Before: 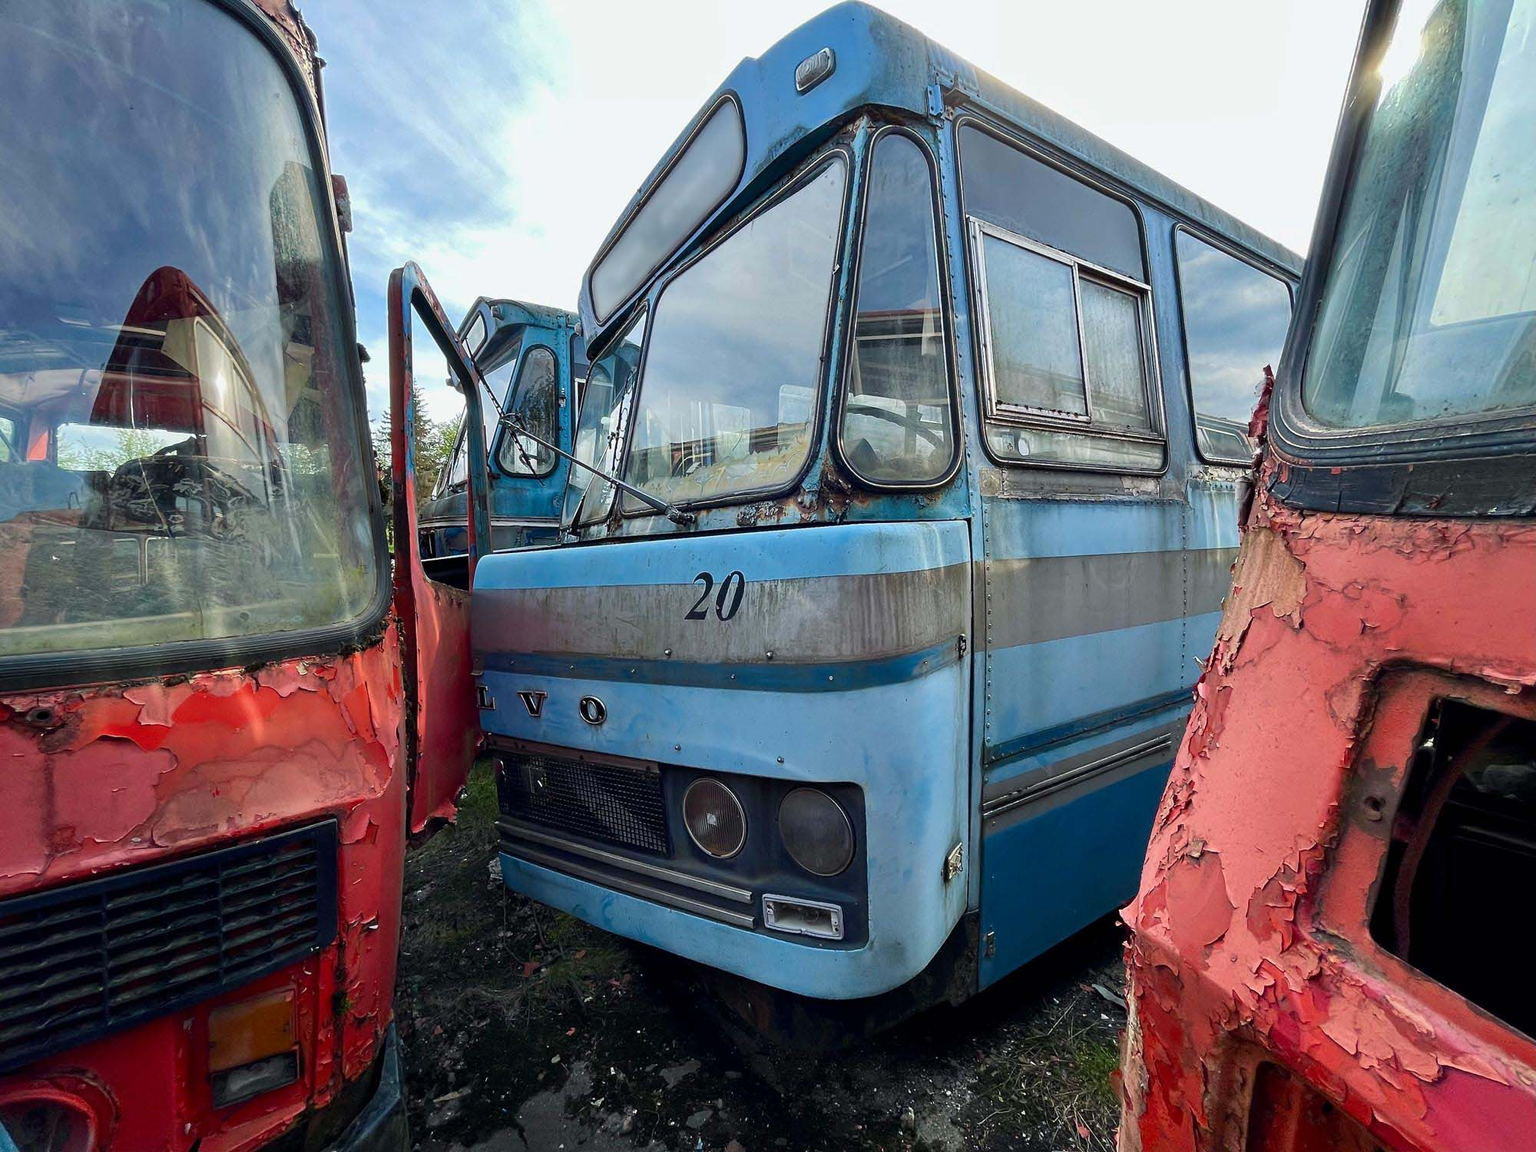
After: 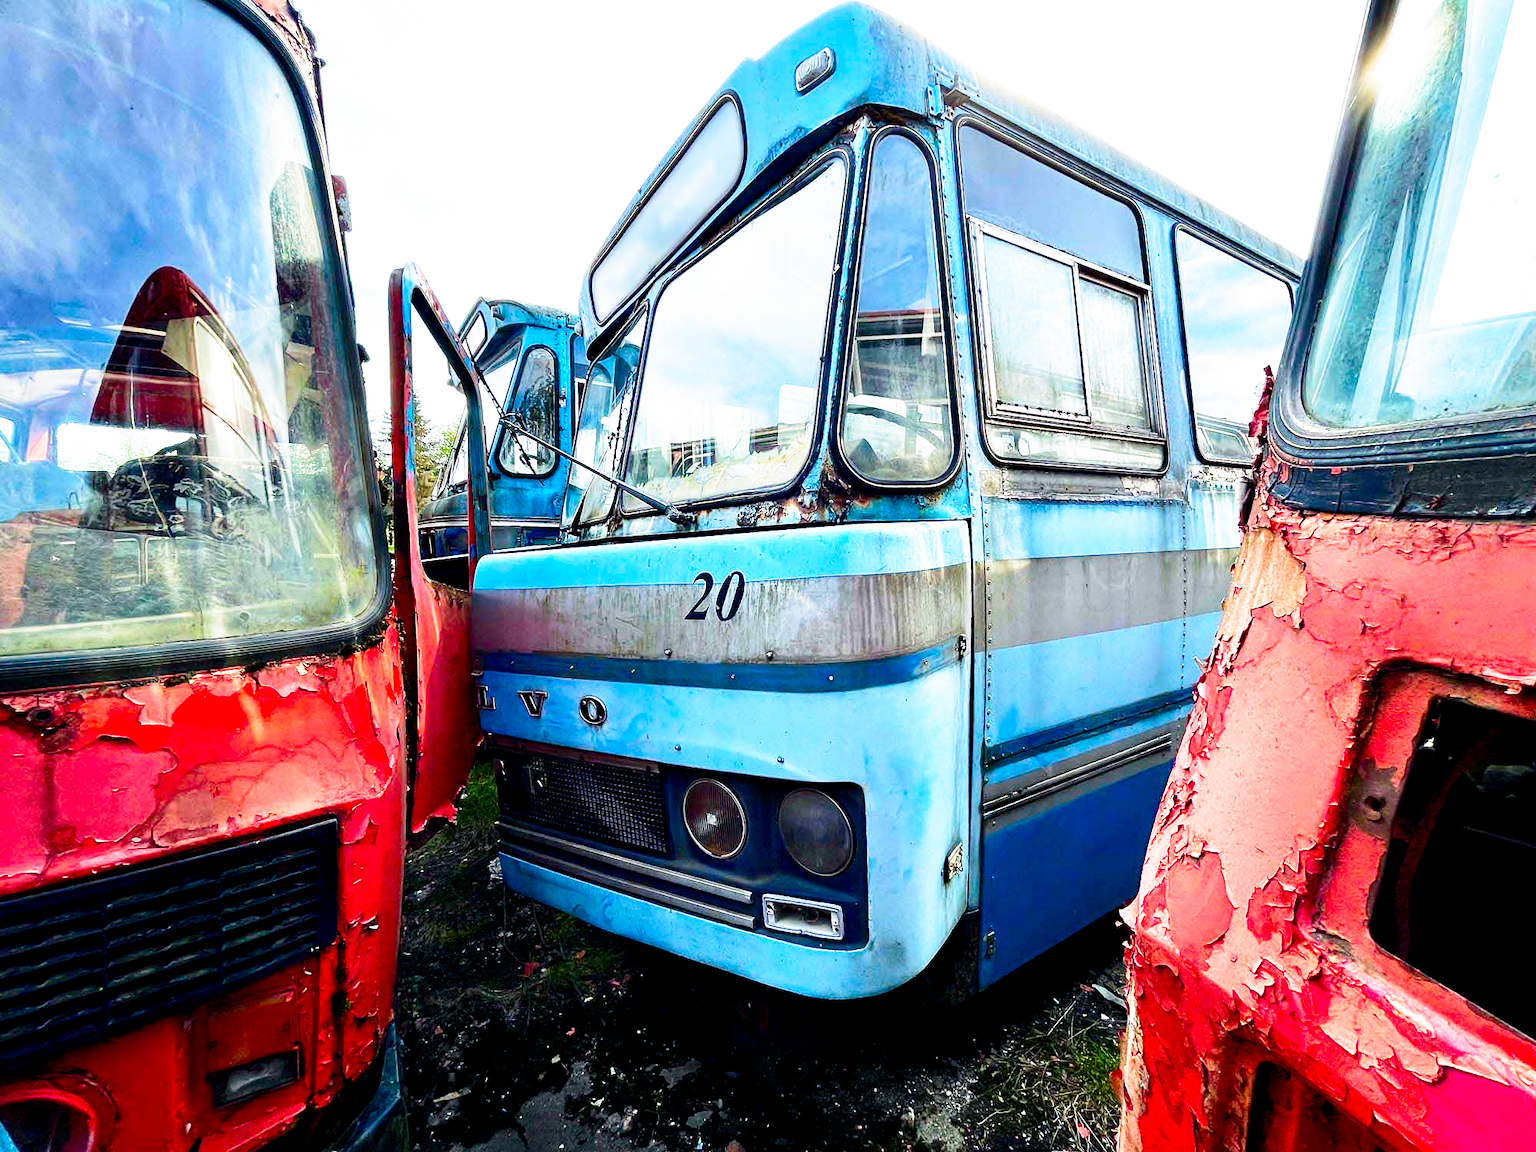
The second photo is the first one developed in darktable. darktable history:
filmic rgb: middle gray luminance 8.8%, black relative exposure -6.3 EV, white relative exposure 2.7 EV, threshold 6 EV, target black luminance 0%, hardness 4.74, latitude 73.47%, contrast 1.332, shadows ↔ highlights balance 10.13%, add noise in highlights 0, preserve chrominance no, color science v3 (2019), use custom middle-gray values true, iterations of high-quality reconstruction 0, contrast in highlights soft, enable highlight reconstruction true
contrast brightness saturation: contrast 0.16, saturation 0.32
